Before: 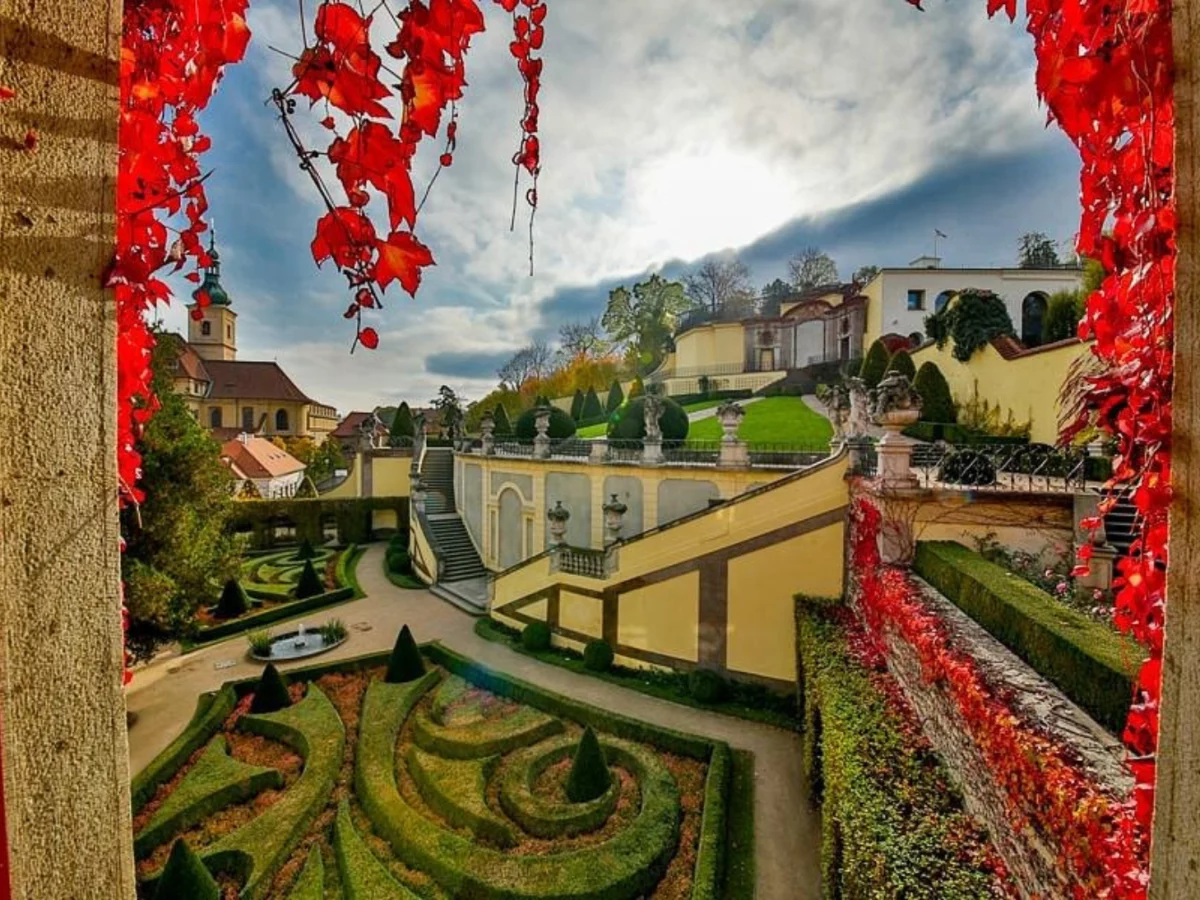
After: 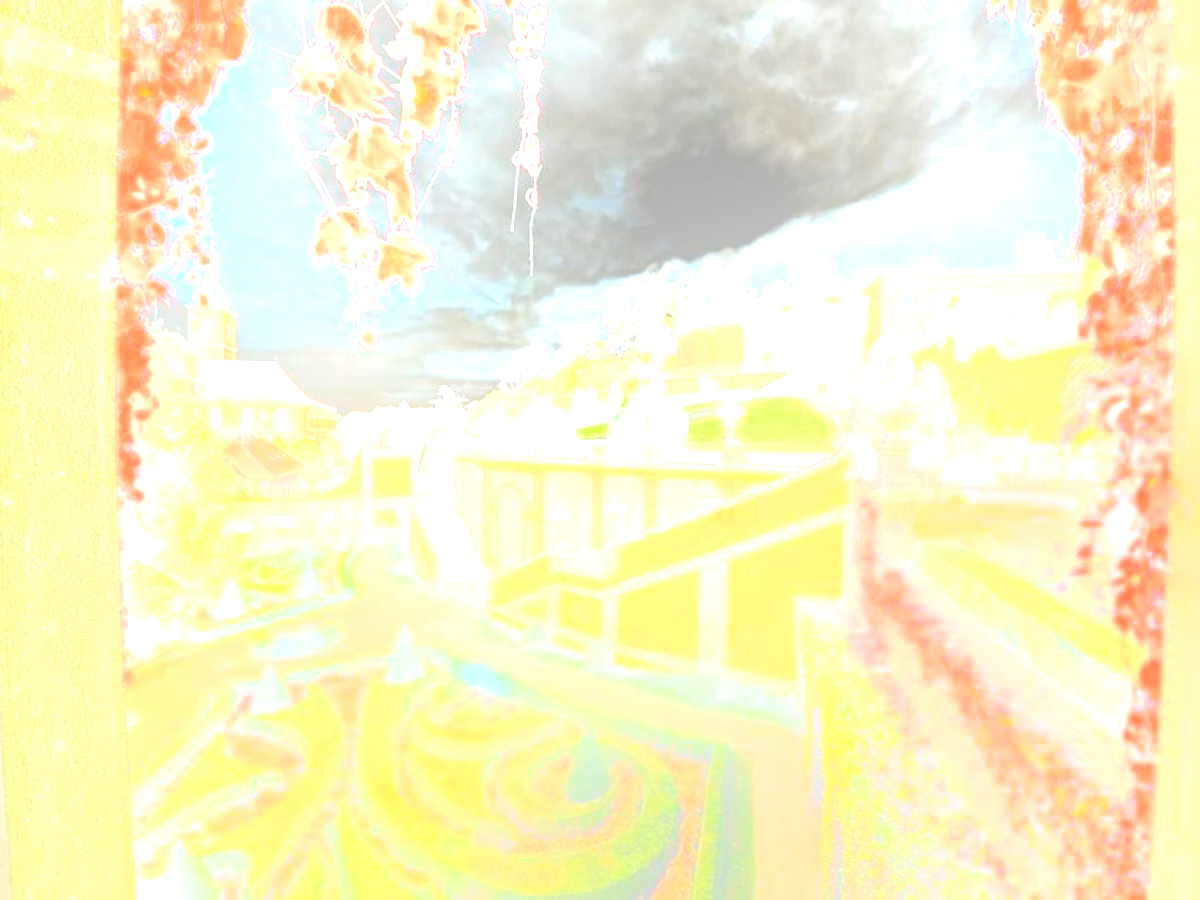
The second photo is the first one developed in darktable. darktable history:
exposure: black level correction 0, exposure 1.379 EV, compensate exposure bias true, compensate highlight preservation false
bloom: size 25%, threshold 5%, strength 90%
shadows and highlights: shadows 75, highlights -25, soften with gaussian
